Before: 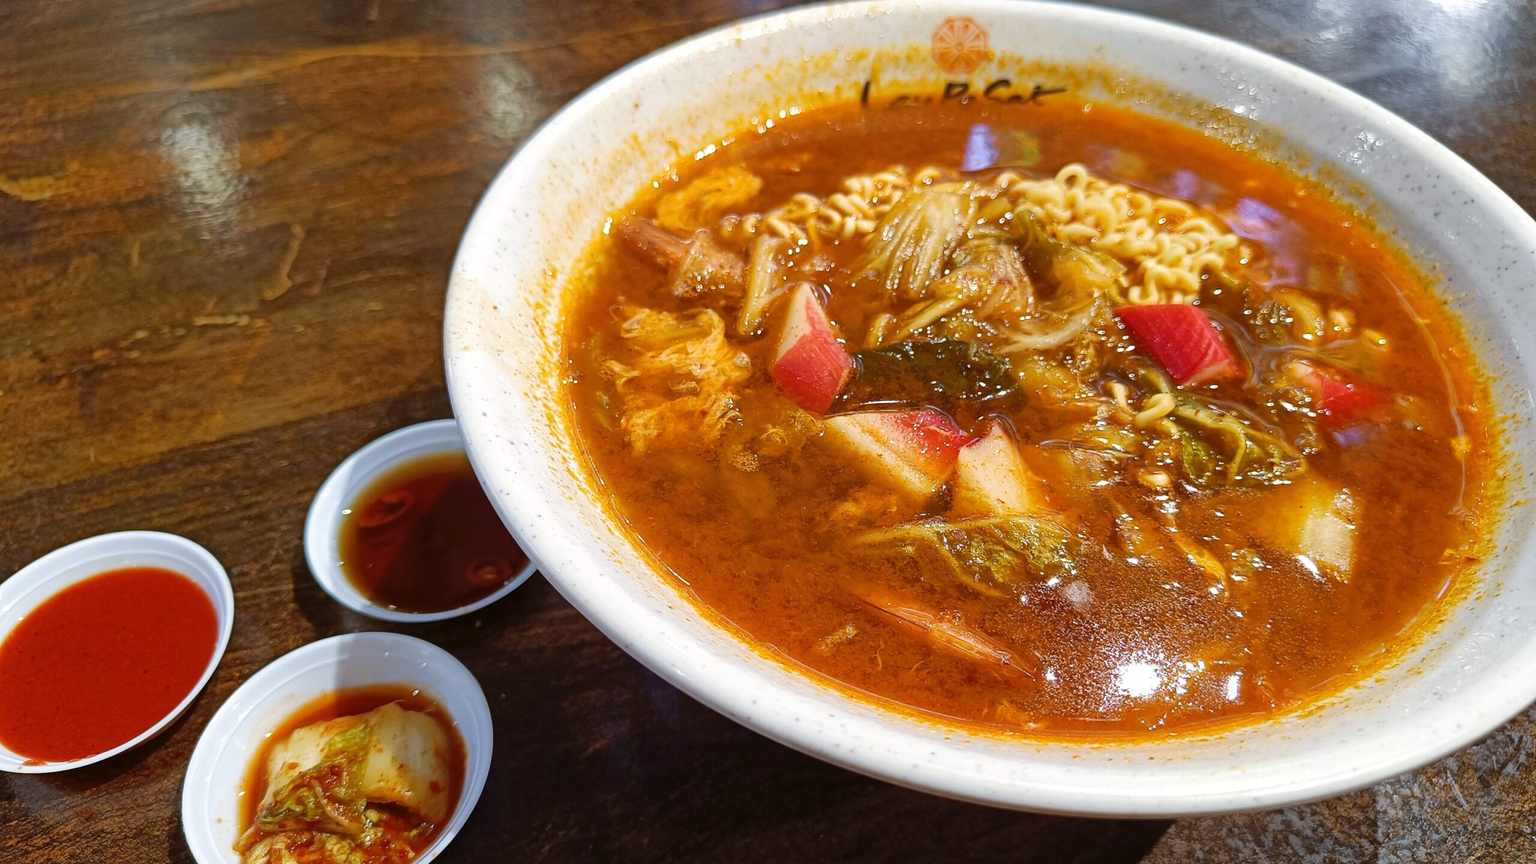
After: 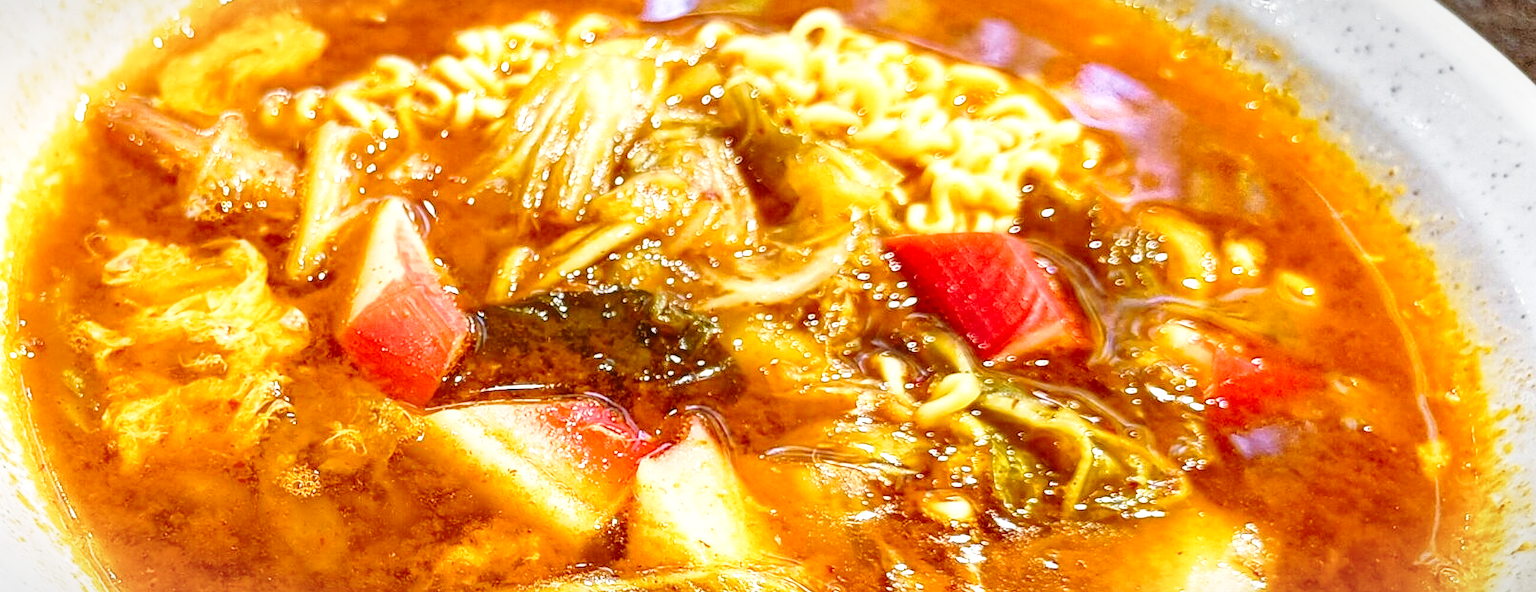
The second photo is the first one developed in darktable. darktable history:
base curve: curves: ch0 [(0, 0) (0.028, 0.03) (0.121, 0.232) (0.46, 0.748) (0.859, 0.968) (1, 1)], preserve colors none
local contrast: on, module defaults
crop: left 36.22%, top 18.332%, right 0.618%, bottom 38.363%
vignetting: fall-off start 100.28%, fall-off radius 65.12%, brightness -0.397, saturation -0.309, automatic ratio true
tone equalizer: -8 EV -0.42 EV, -7 EV -0.406 EV, -6 EV -0.336 EV, -5 EV -0.216 EV, -3 EV 0.215 EV, -2 EV 0.348 EV, -1 EV 0.379 EV, +0 EV 0.399 EV, mask exposure compensation -0.505 EV
